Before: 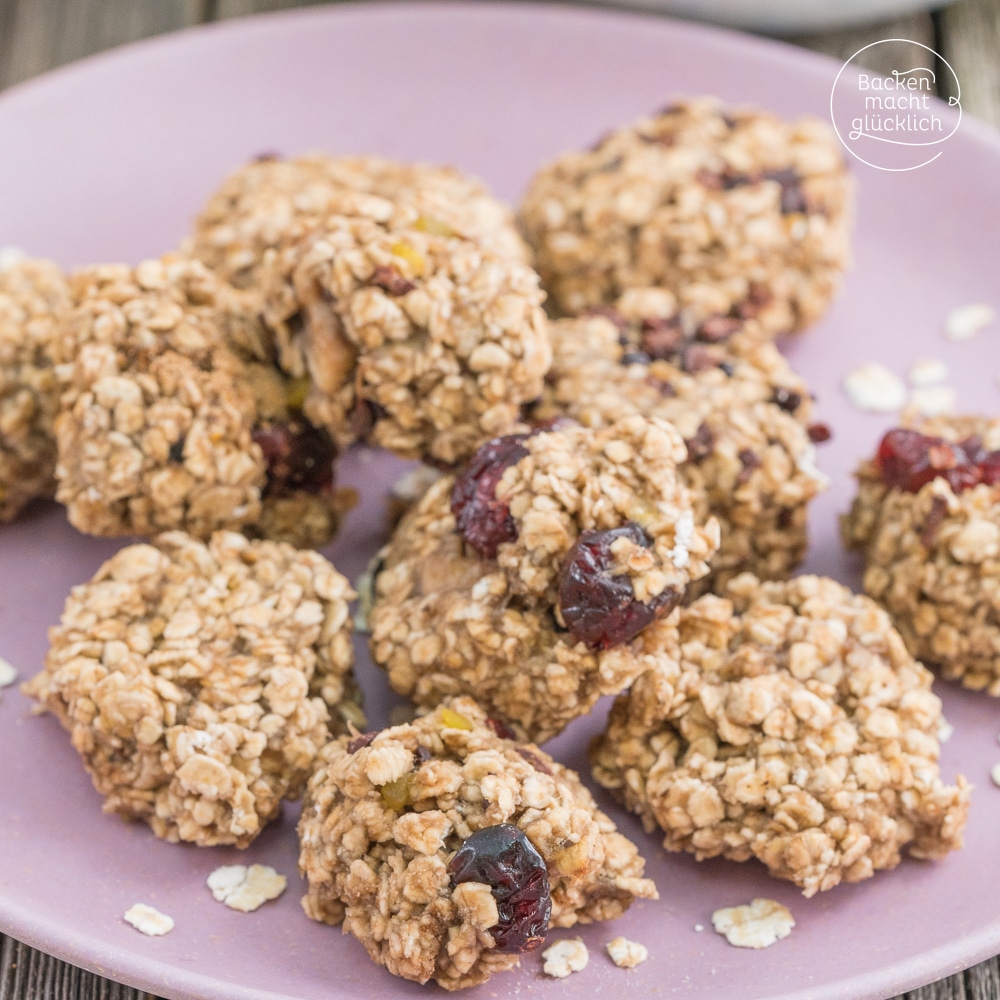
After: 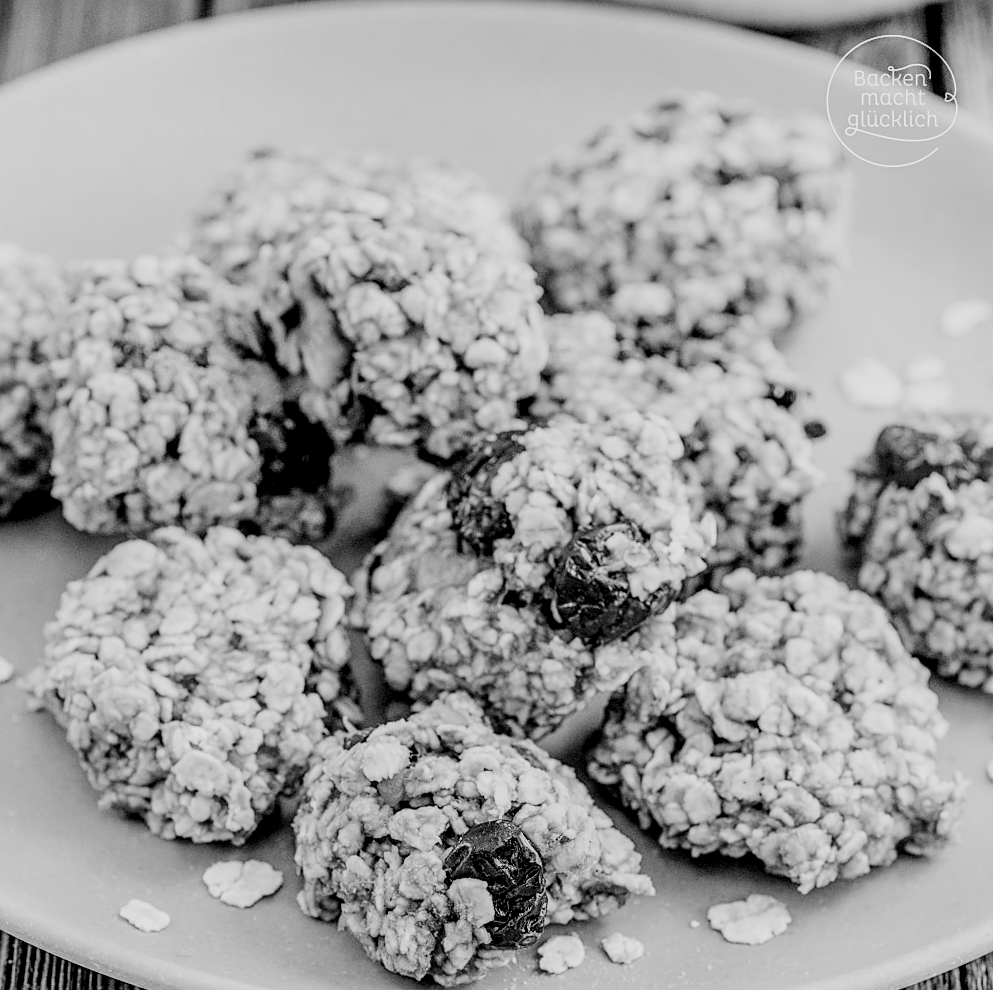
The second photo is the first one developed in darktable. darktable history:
filmic rgb: black relative exposure -3.23 EV, white relative exposure 7.04 EV, hardness 1.46, contrast 1.348
crop: left 0.414%, top 0.495%, right 0.195%, bottom 0.482%
sharpen: on, module defaults
local contrast: detail 130%
exposure: exposure -0.004 EV, compensate highlight preservation false
color zones: curves: ch1 [(0, -0.014) (0.143, -0.013) (0.286, -0.013) (0.429, -0.016) (0.571, -0.019) (0.714, -0.015) (0.857, 0.002) (1, -0.014)]
tone equalizer: -8 EV -0.4 EV, -7 EV -0.381 EV, -6 EV -0.313 EV, -5 EV -0.236 EV, -3 EV 0.207 EV, -2 EV 0.323 EV, -1 EV 0.366 EV, +0 EV 0.39 EV, edges refinement/feathering 500, mask exposure compensation -1.57 EV, preserve details no
